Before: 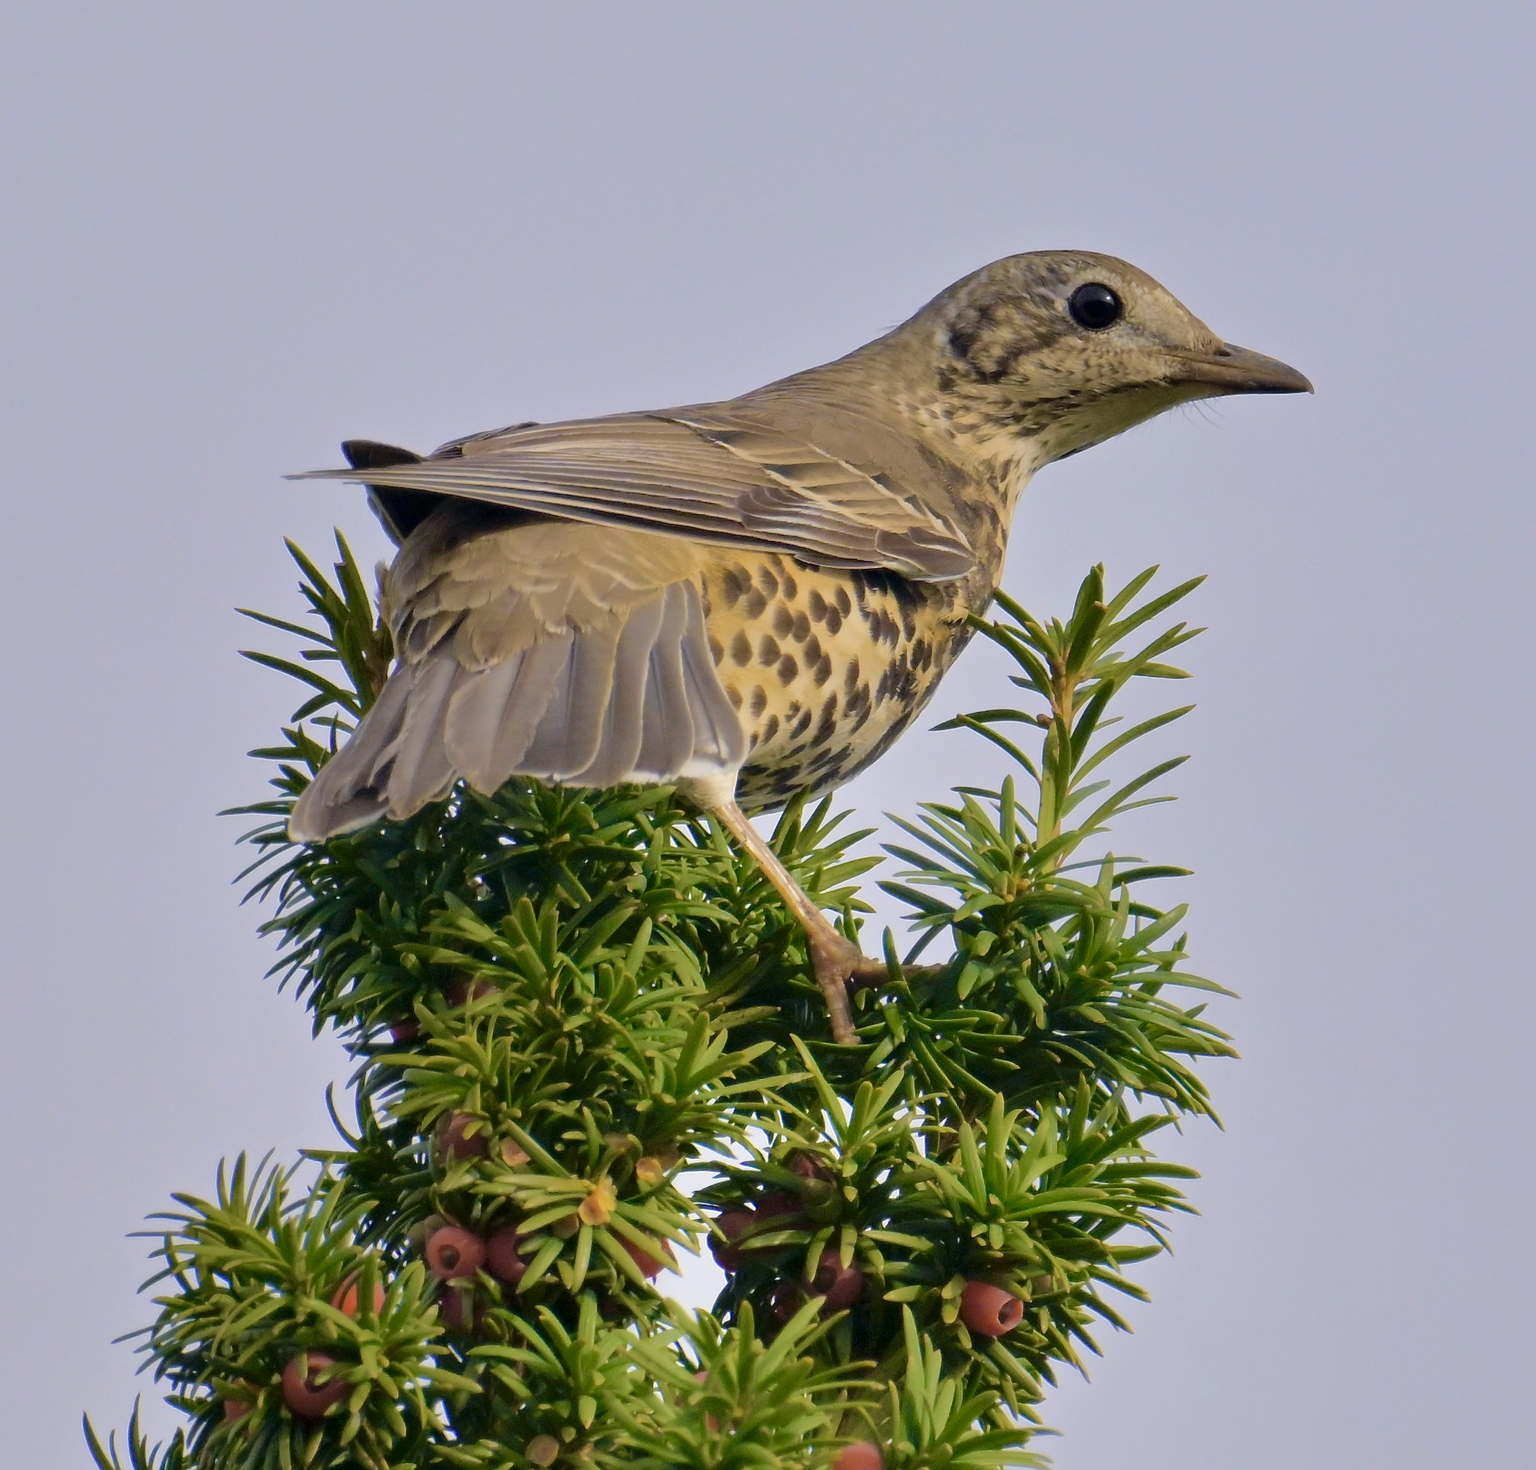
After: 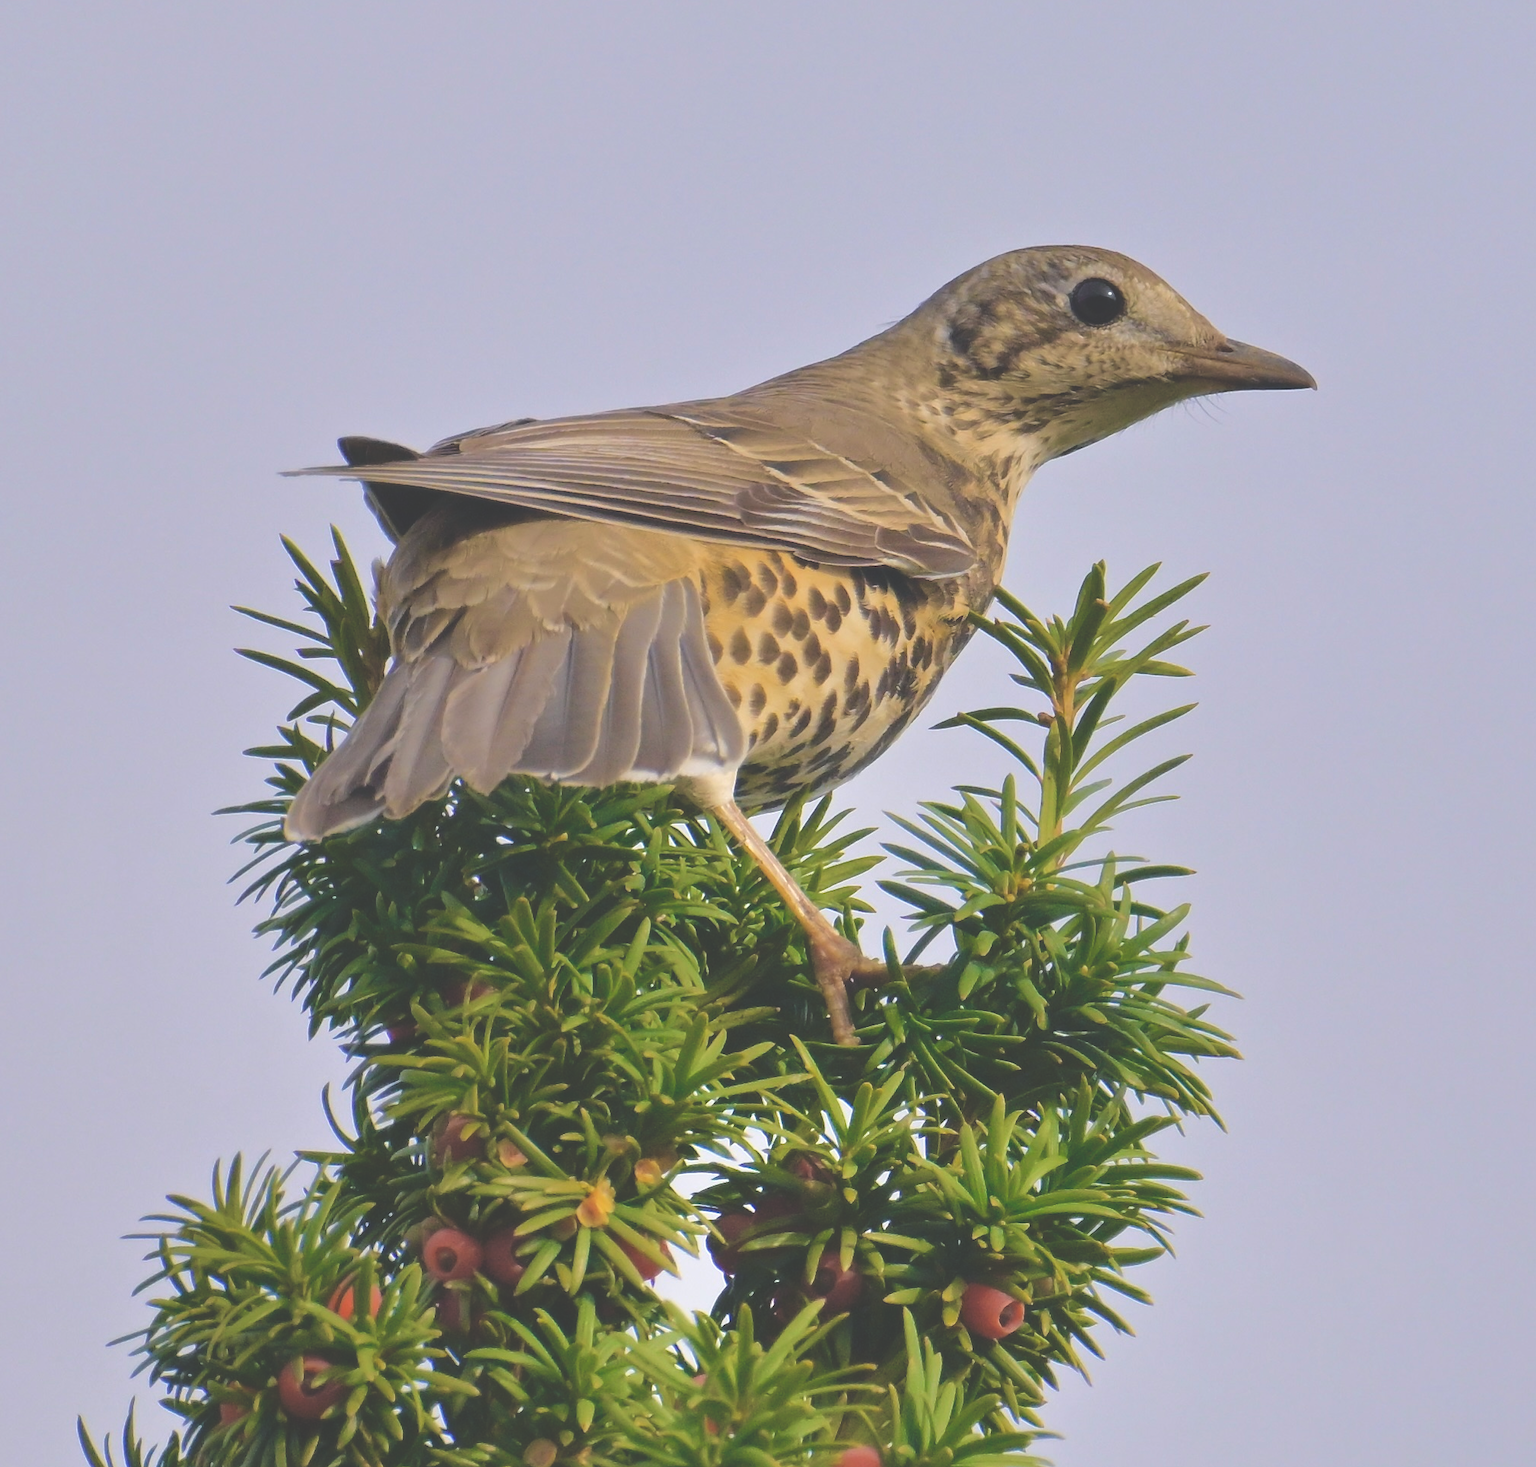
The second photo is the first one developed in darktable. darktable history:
crop: left 0.434%, top 0.485%, right 0.244%, bottom 0.386%
exposure: black level correction -0.041, exposure 0.064 EV, compensate highlight preservation false
